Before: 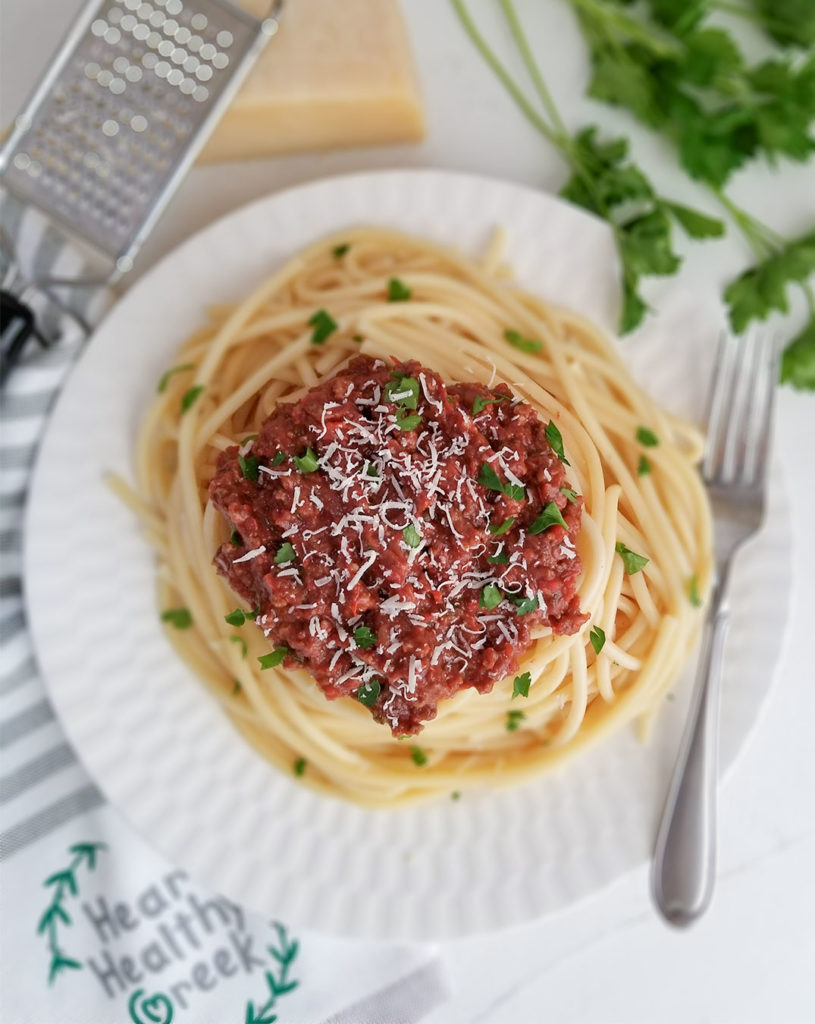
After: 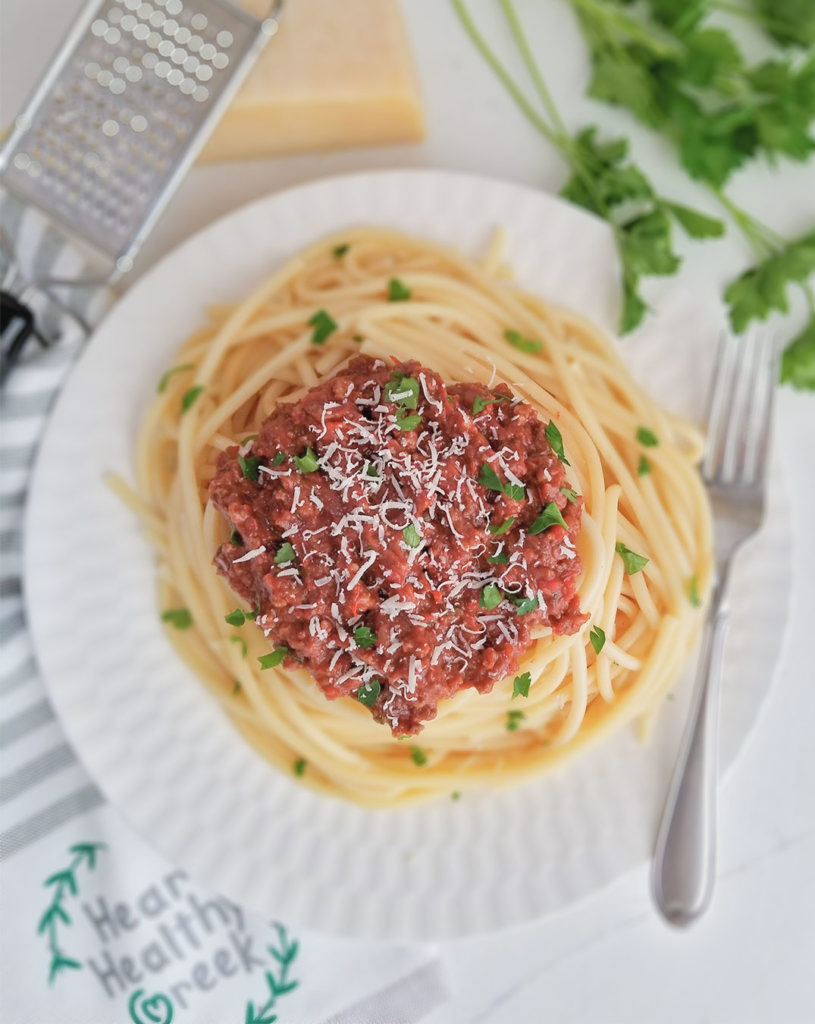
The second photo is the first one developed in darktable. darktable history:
contrast brightness saturation: brightness 0.17
shadows and highlights: radius 25.35, white point adjustment -5.3, compress 82.46%, soften with gaussian
